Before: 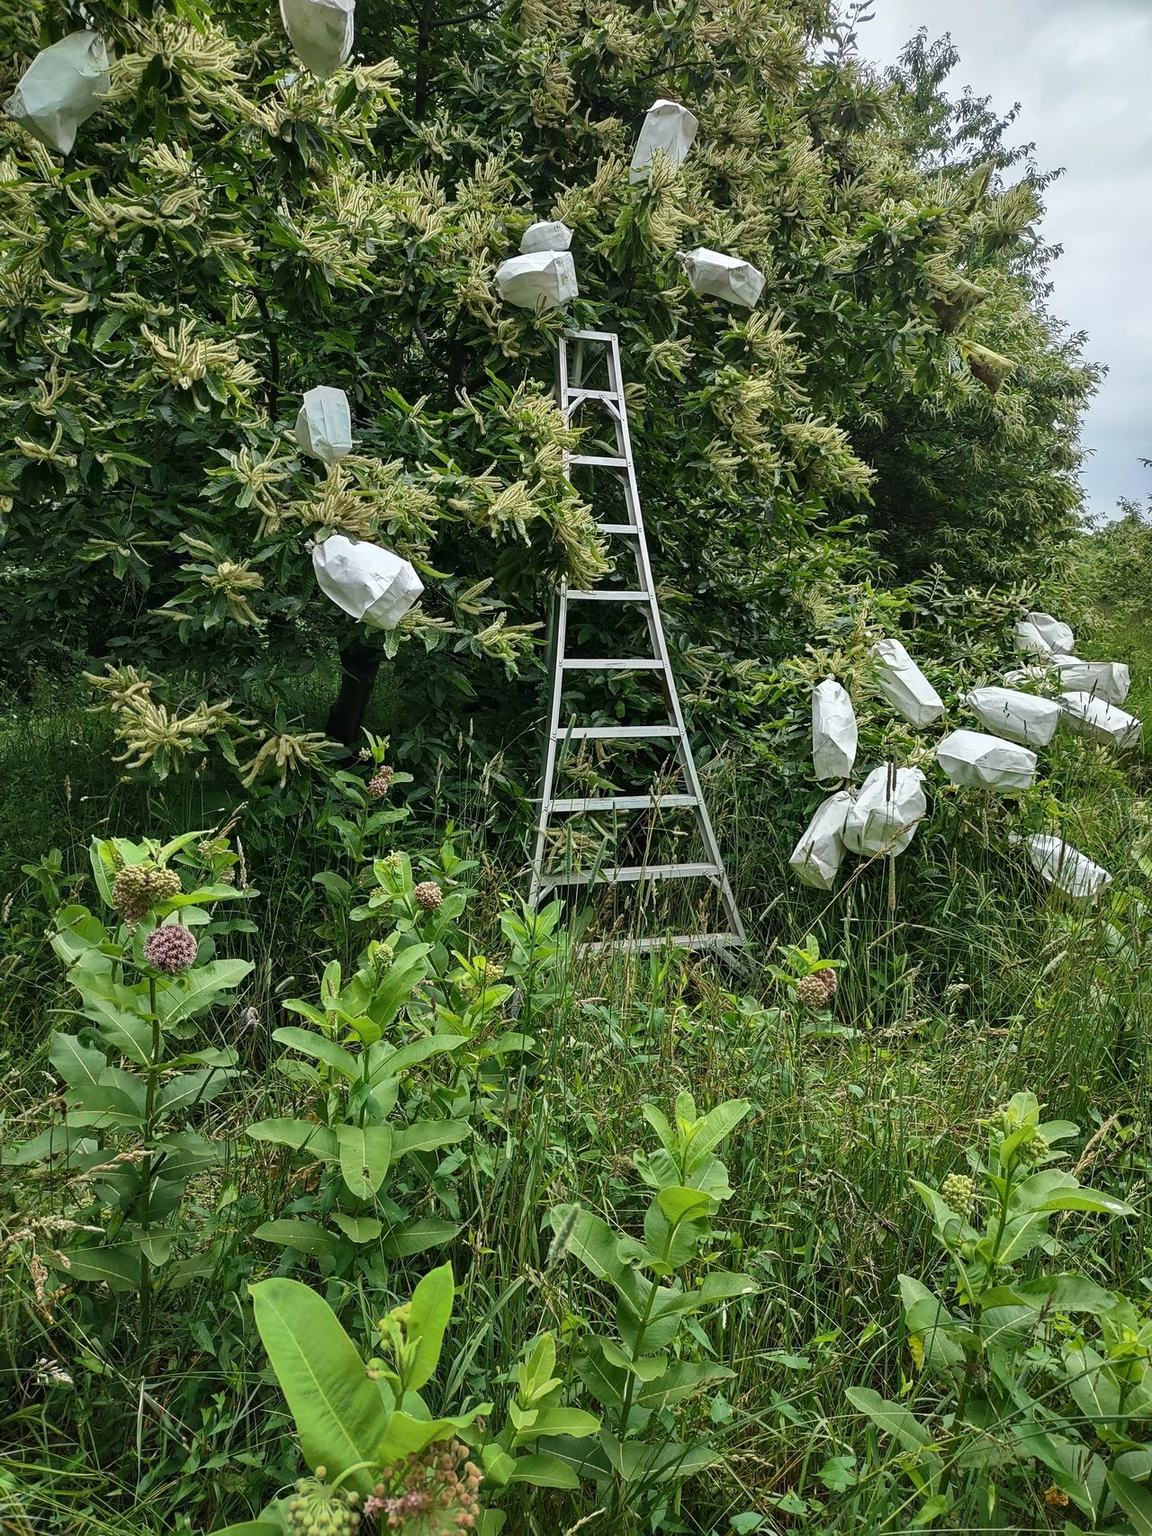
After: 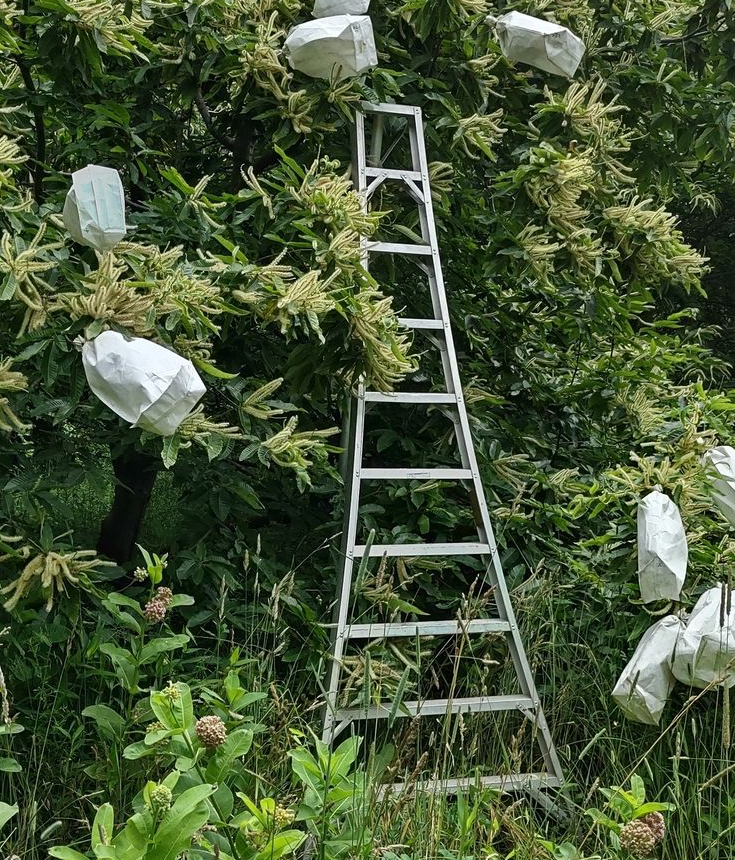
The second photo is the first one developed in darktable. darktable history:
crop: left 20.771%, top 15.468%, right 21.741%, bottom 34.14%
